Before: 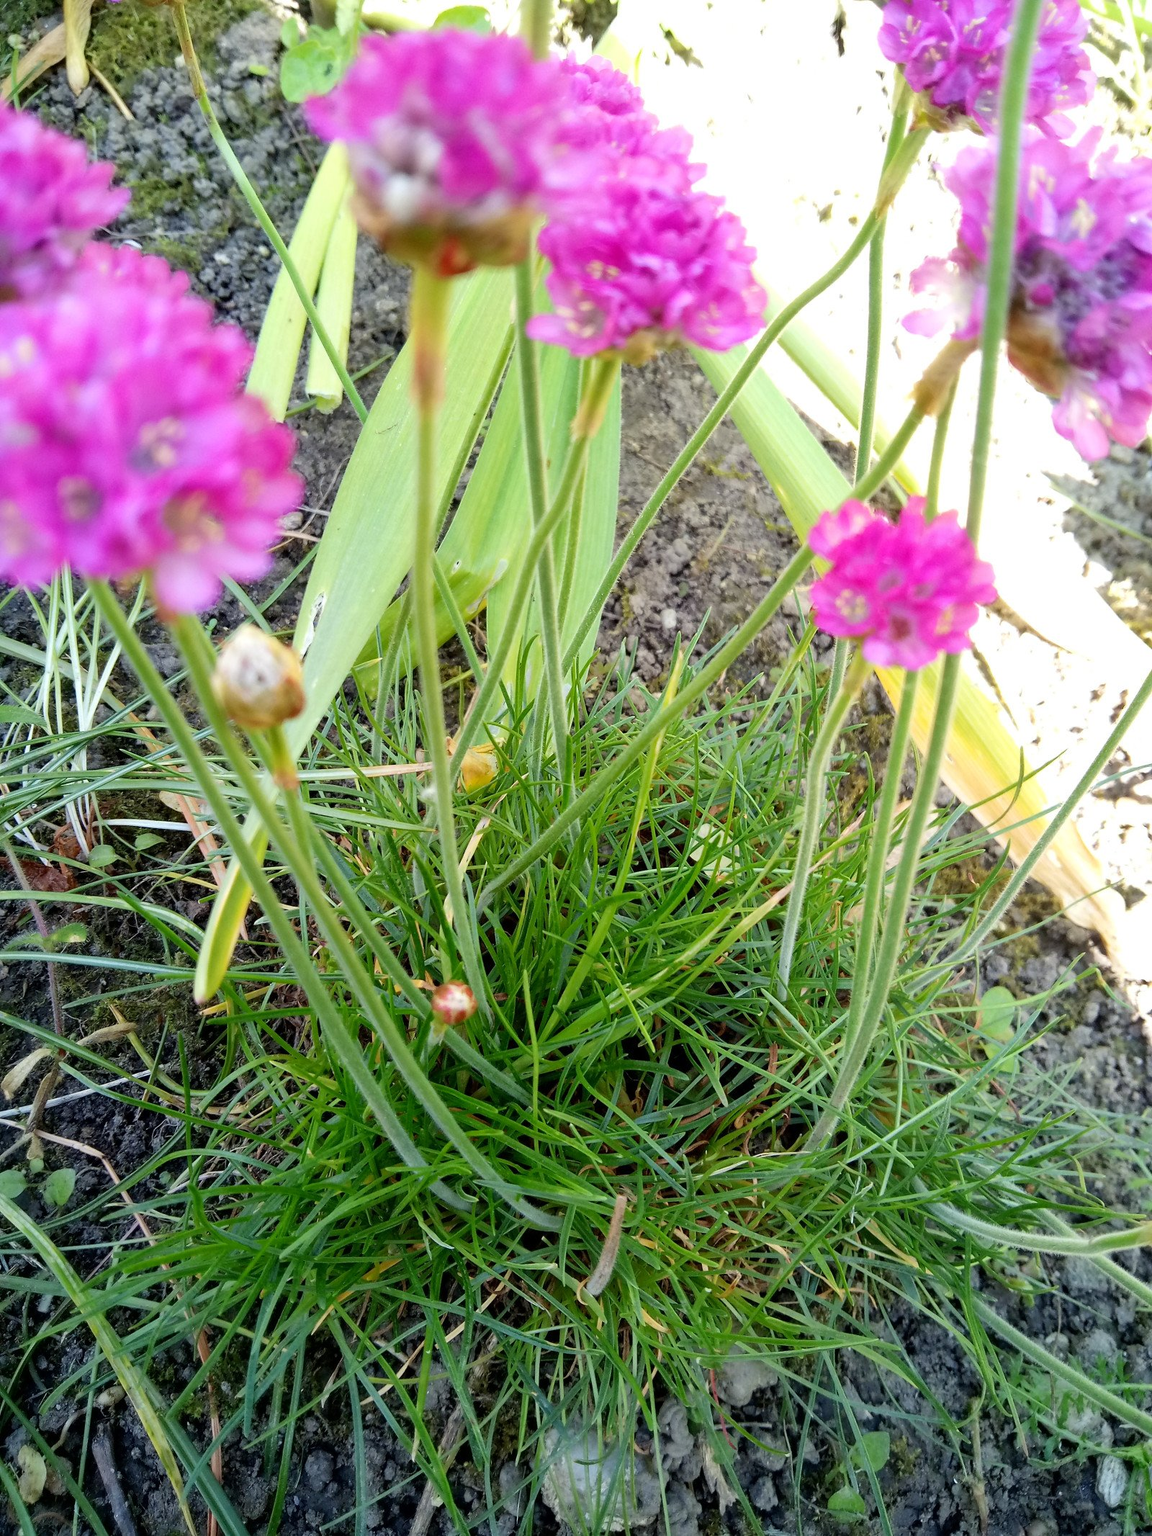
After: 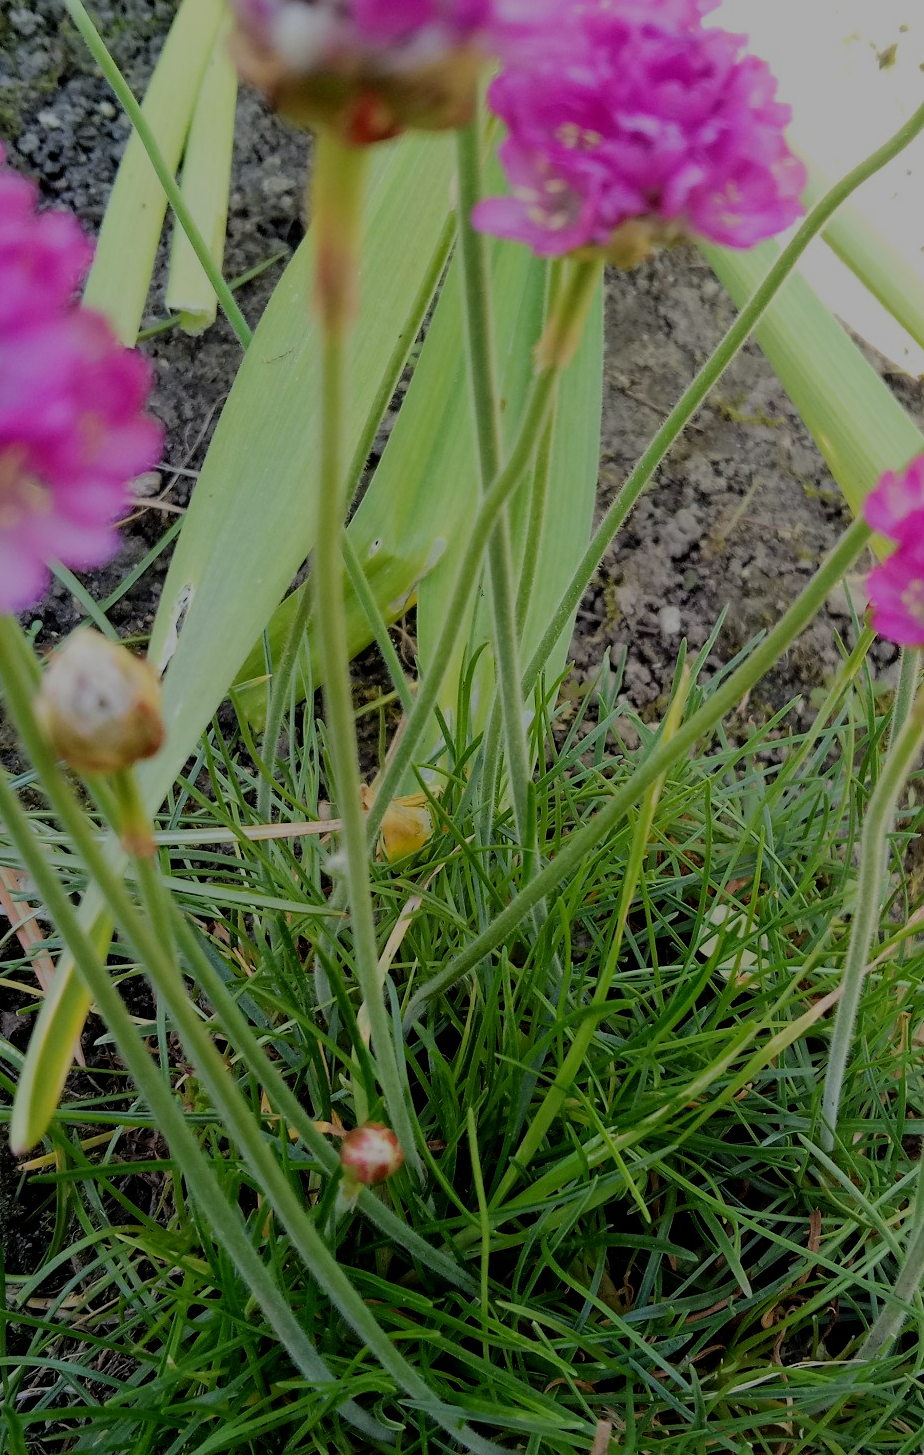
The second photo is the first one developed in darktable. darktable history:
filmic rgb: black relative exposure -6.98 EV, white relative exposure 5.63 EV, hardness 2.86
crop: left 16.202%, top 11.208%, right 26.045%, bottom 20.557%
exposure: exposure -1 EV, compensate highlight preservation false
